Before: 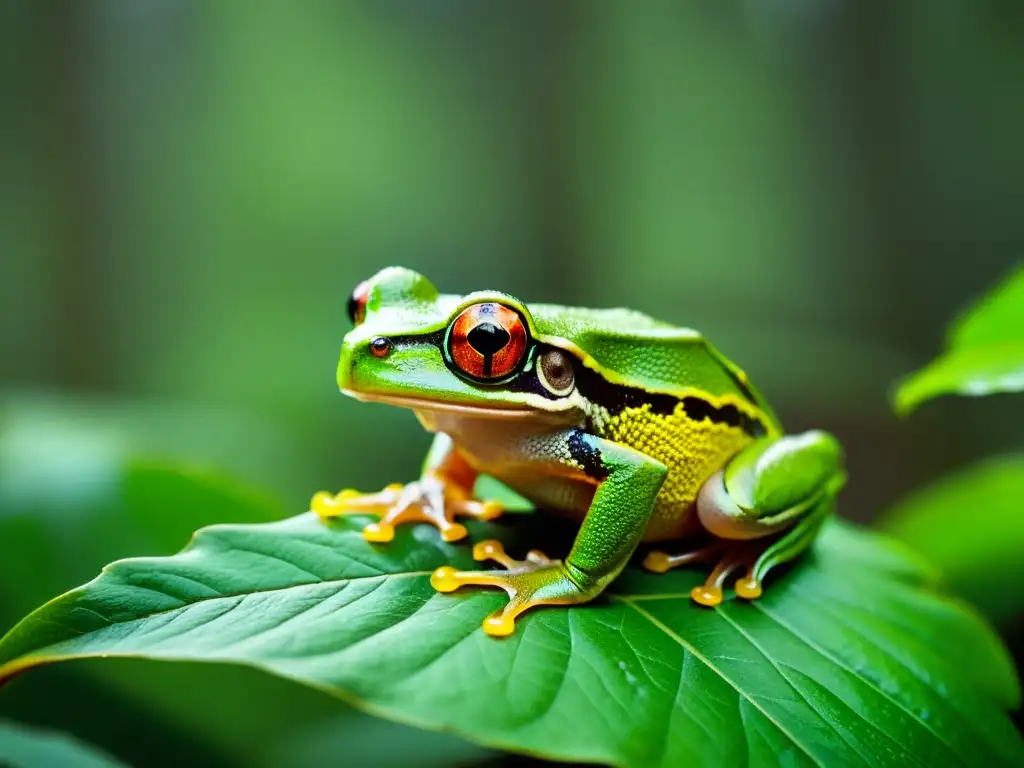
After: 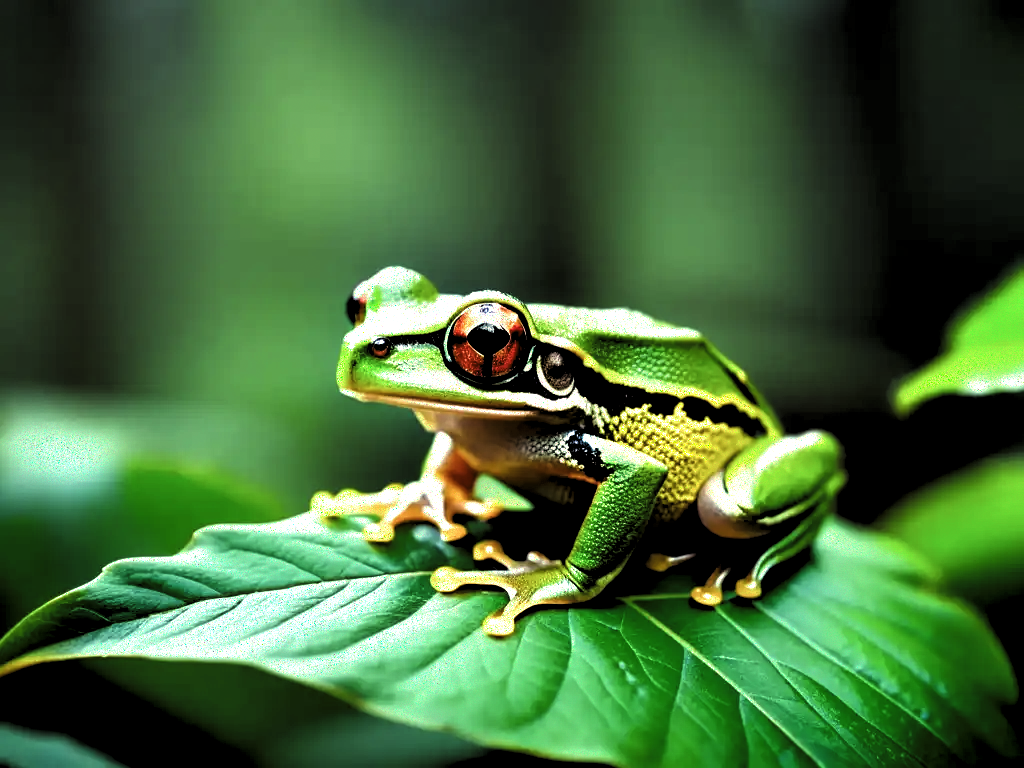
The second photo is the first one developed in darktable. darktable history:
levels: levels [0.182, 0.542, 0.902]
filmic rgb: black relative exposure -7.99 EV, white relative exposure 2.45 EV, threshold -0.316 EV, transition 3.19 EV, structure ↔ texture 99.14%, hardness 6.35, enable highlight reconstruction true
